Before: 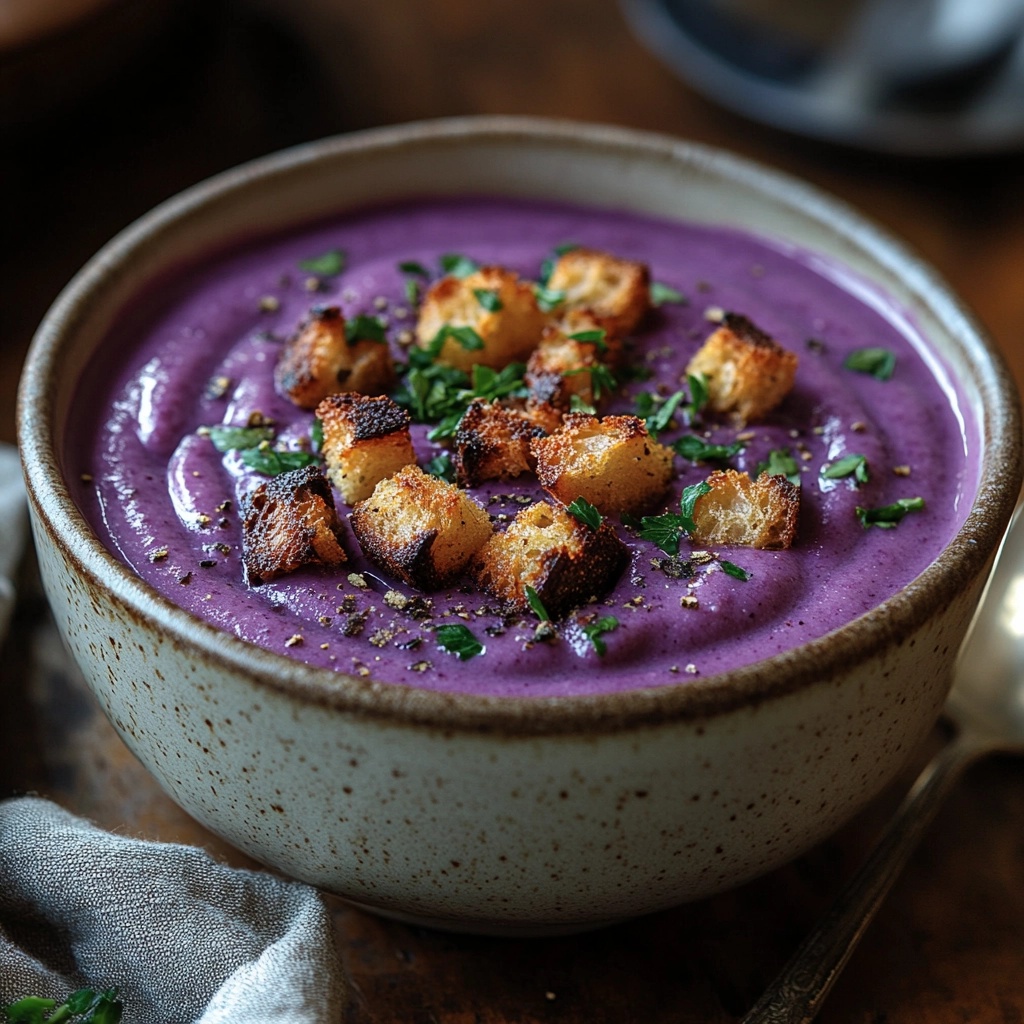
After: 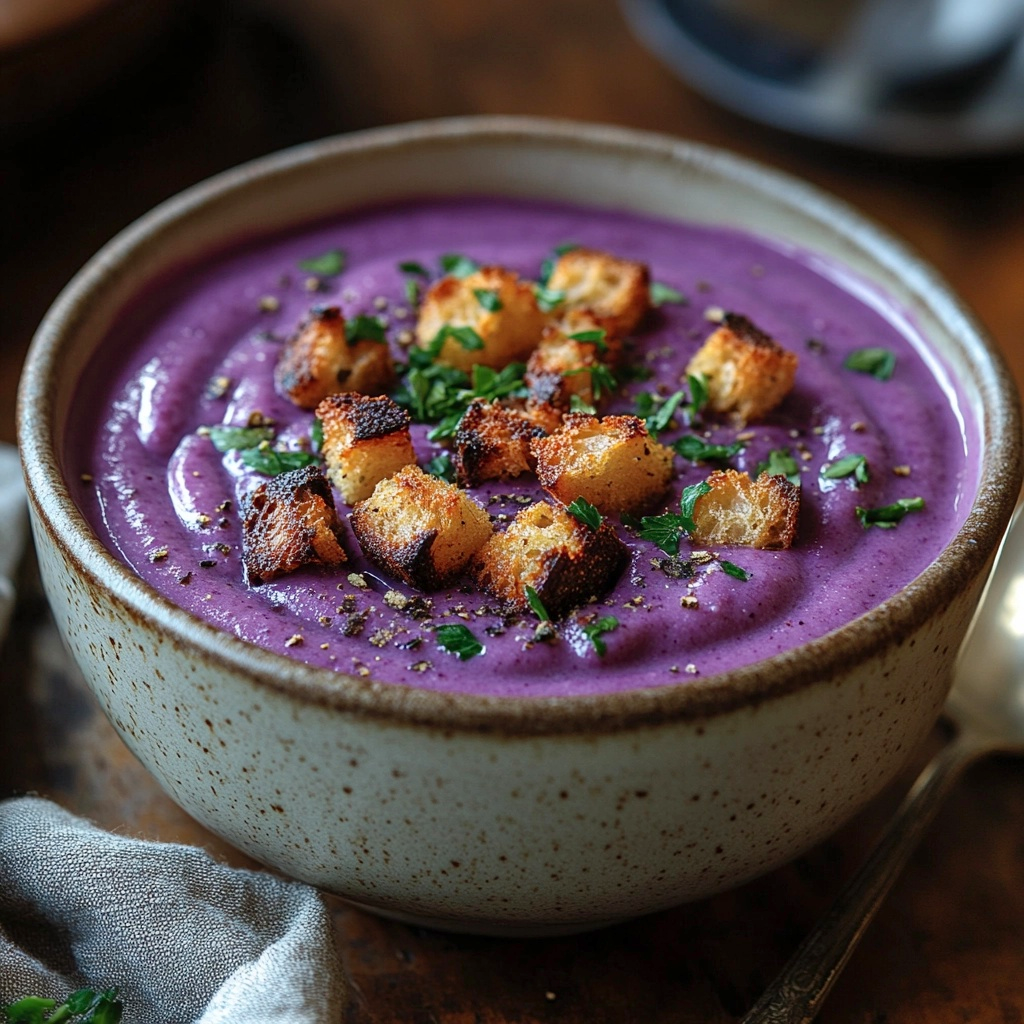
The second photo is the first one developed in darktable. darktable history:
exposure: compensate highlight preservation false
levels: levels [0, 0.478, 1]
